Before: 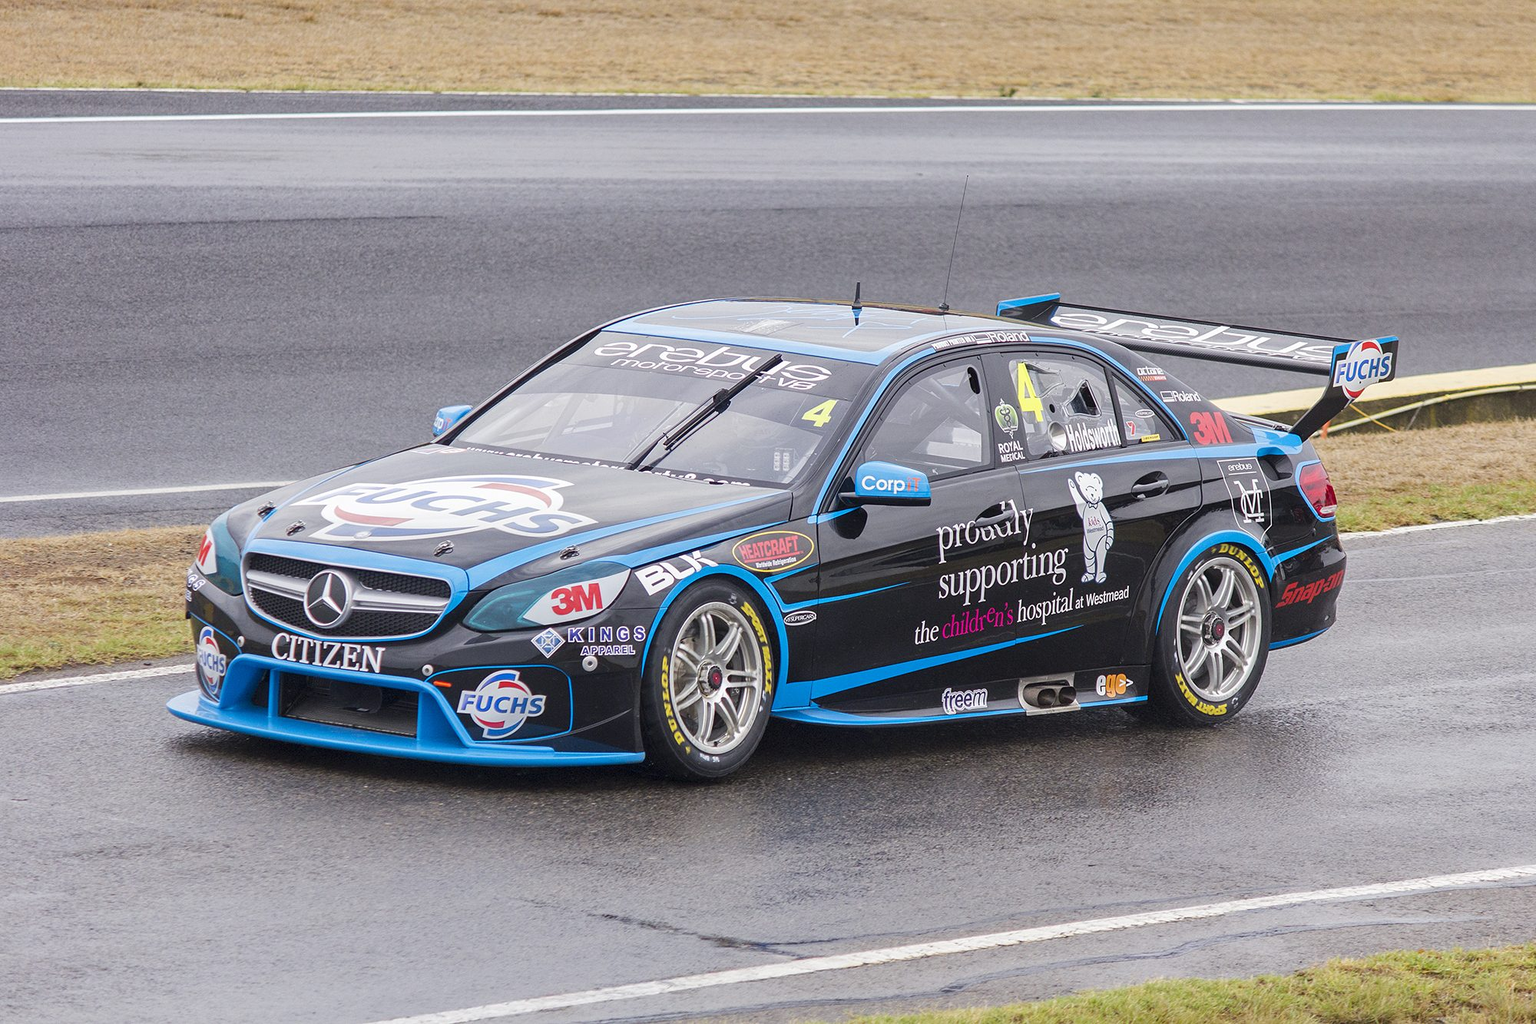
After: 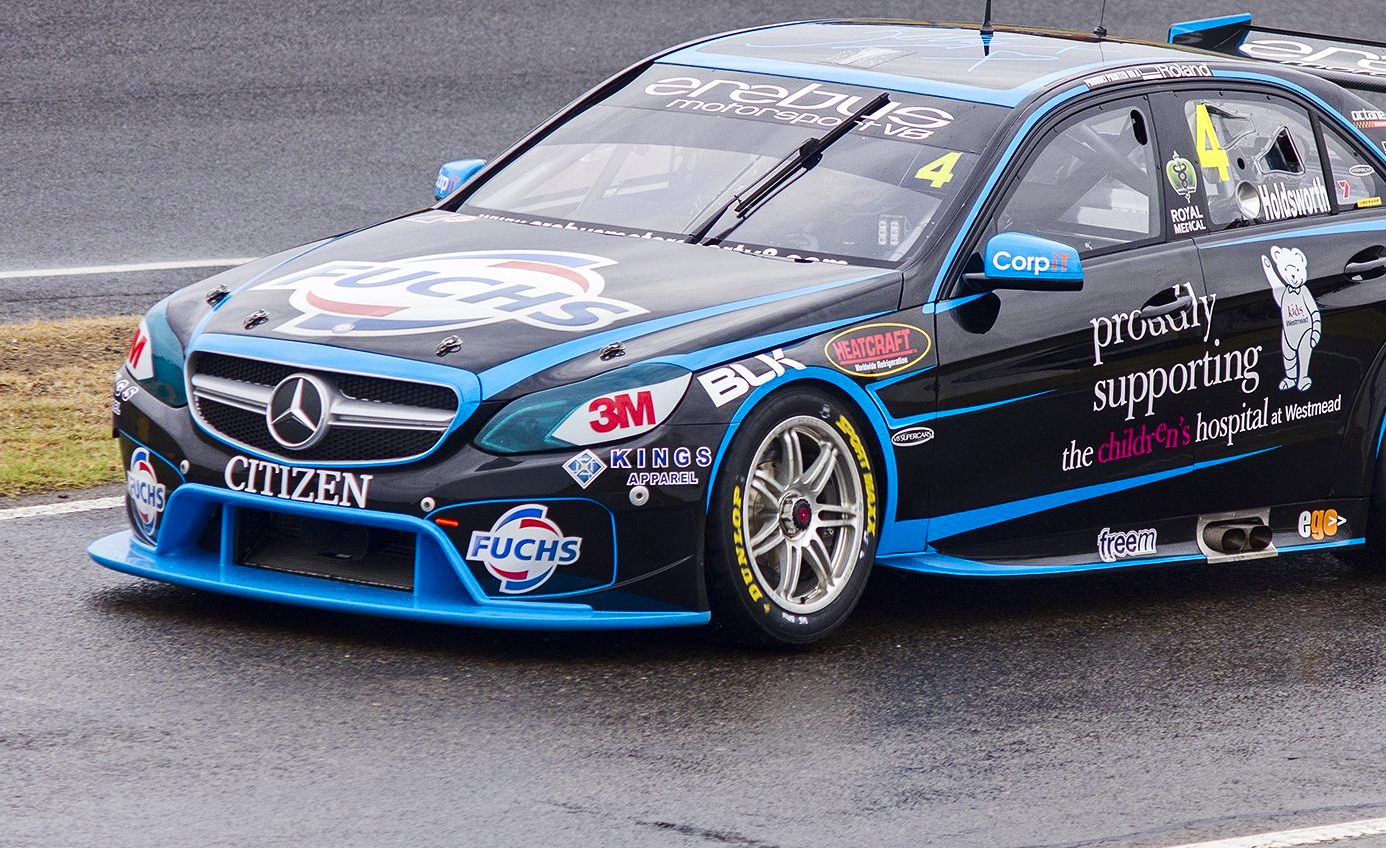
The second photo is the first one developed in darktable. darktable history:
crop: left 6.488%, top 27.668%, right 24.183%, bottom 8.656%
contrast brightness saturation: contrast 0.19, brightness -0.11, saturation 0.21
